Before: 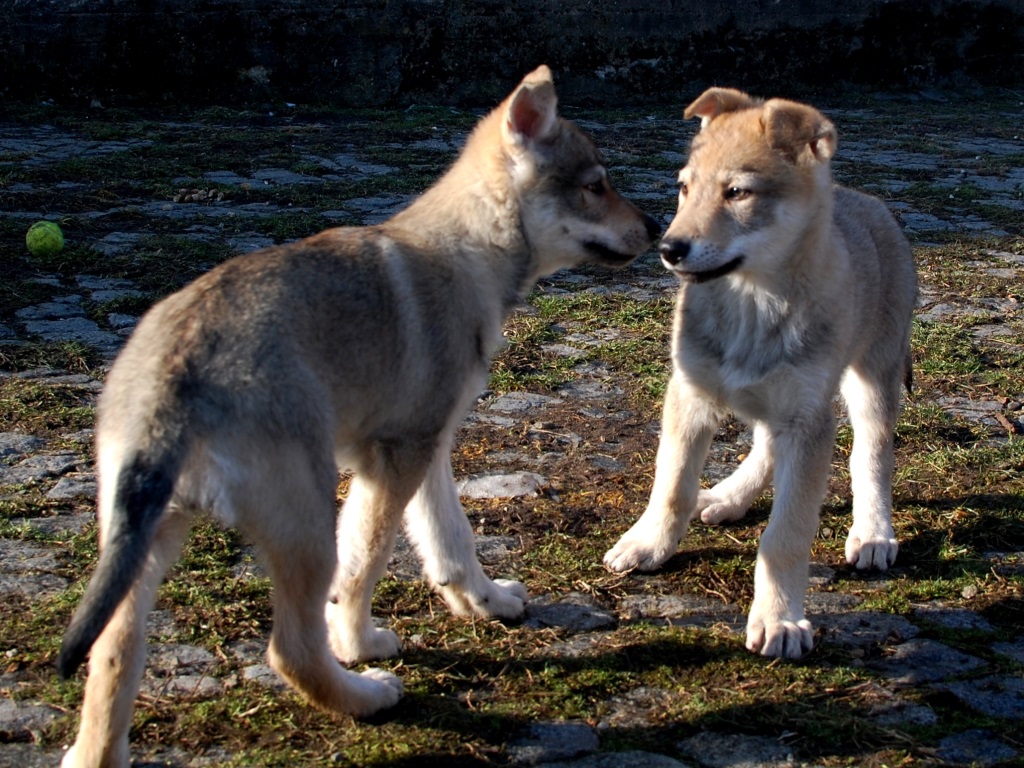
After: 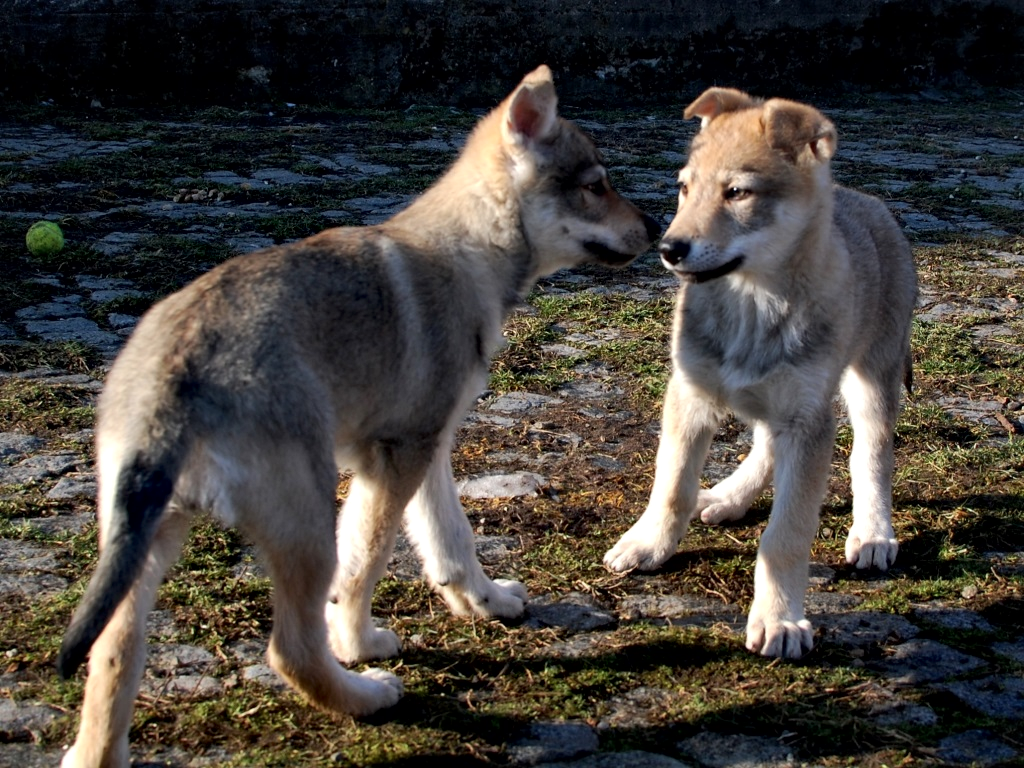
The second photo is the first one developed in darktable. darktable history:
local contrast: mode bilateral grid, contrast 20, coarseness 49, detail 141%, midtone range 0.2
